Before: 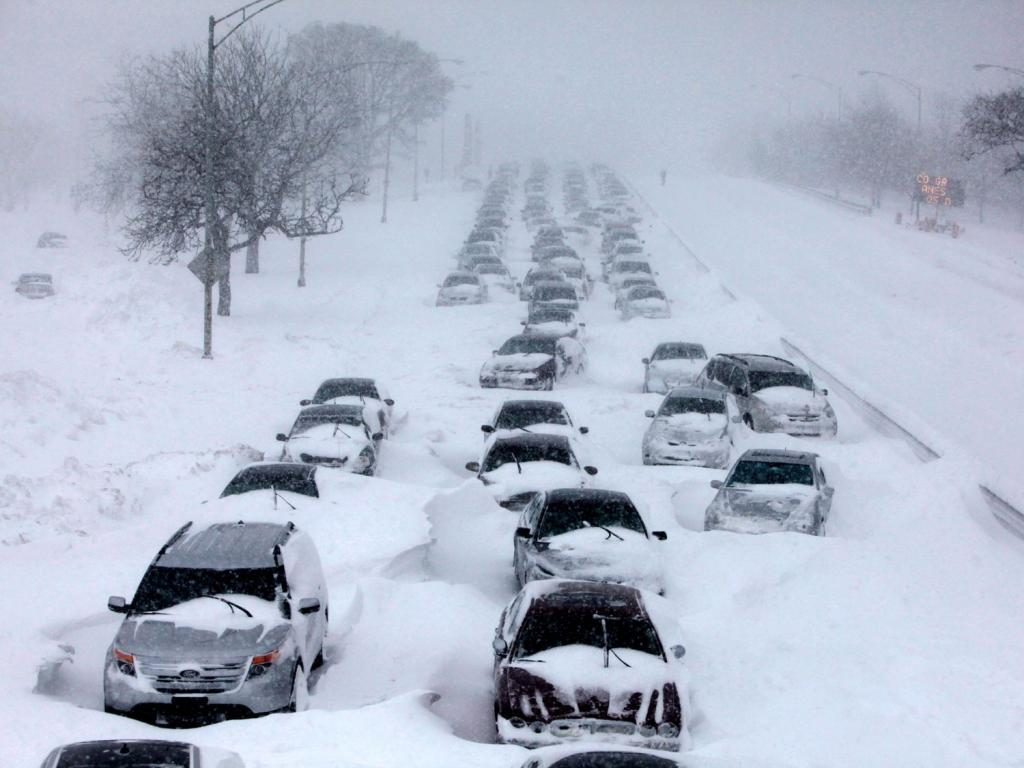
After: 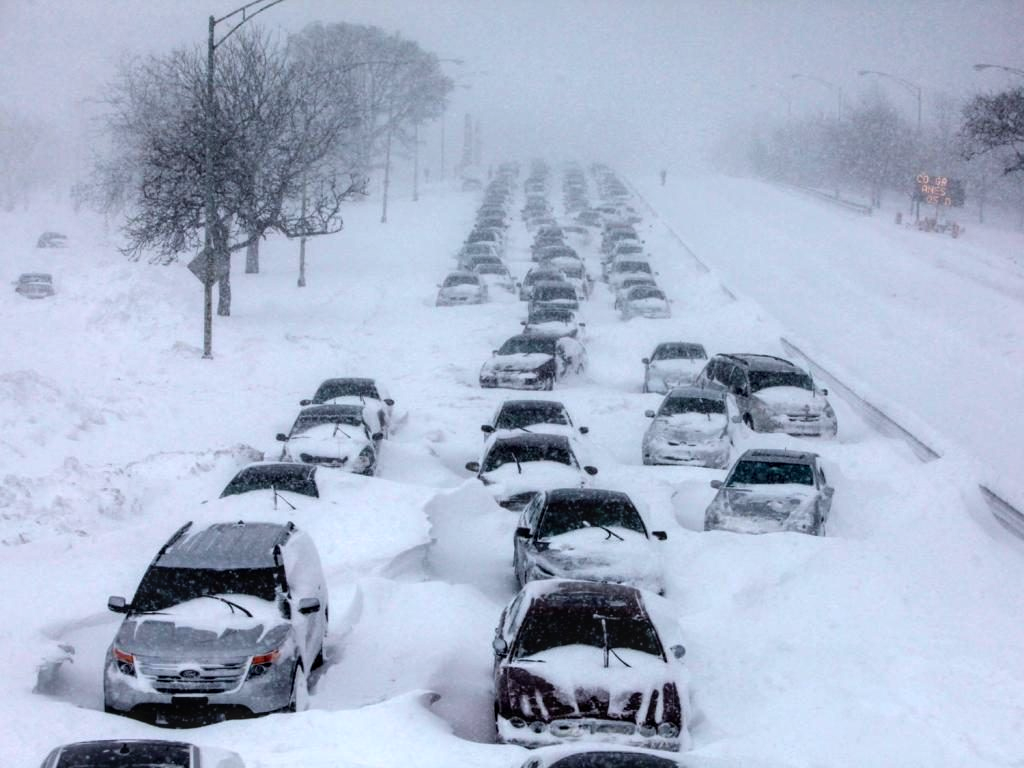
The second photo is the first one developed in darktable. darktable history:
color balance: output saturation 110%
white balance: red 0.988, blue 1.017
local contrast: on, module defaults
